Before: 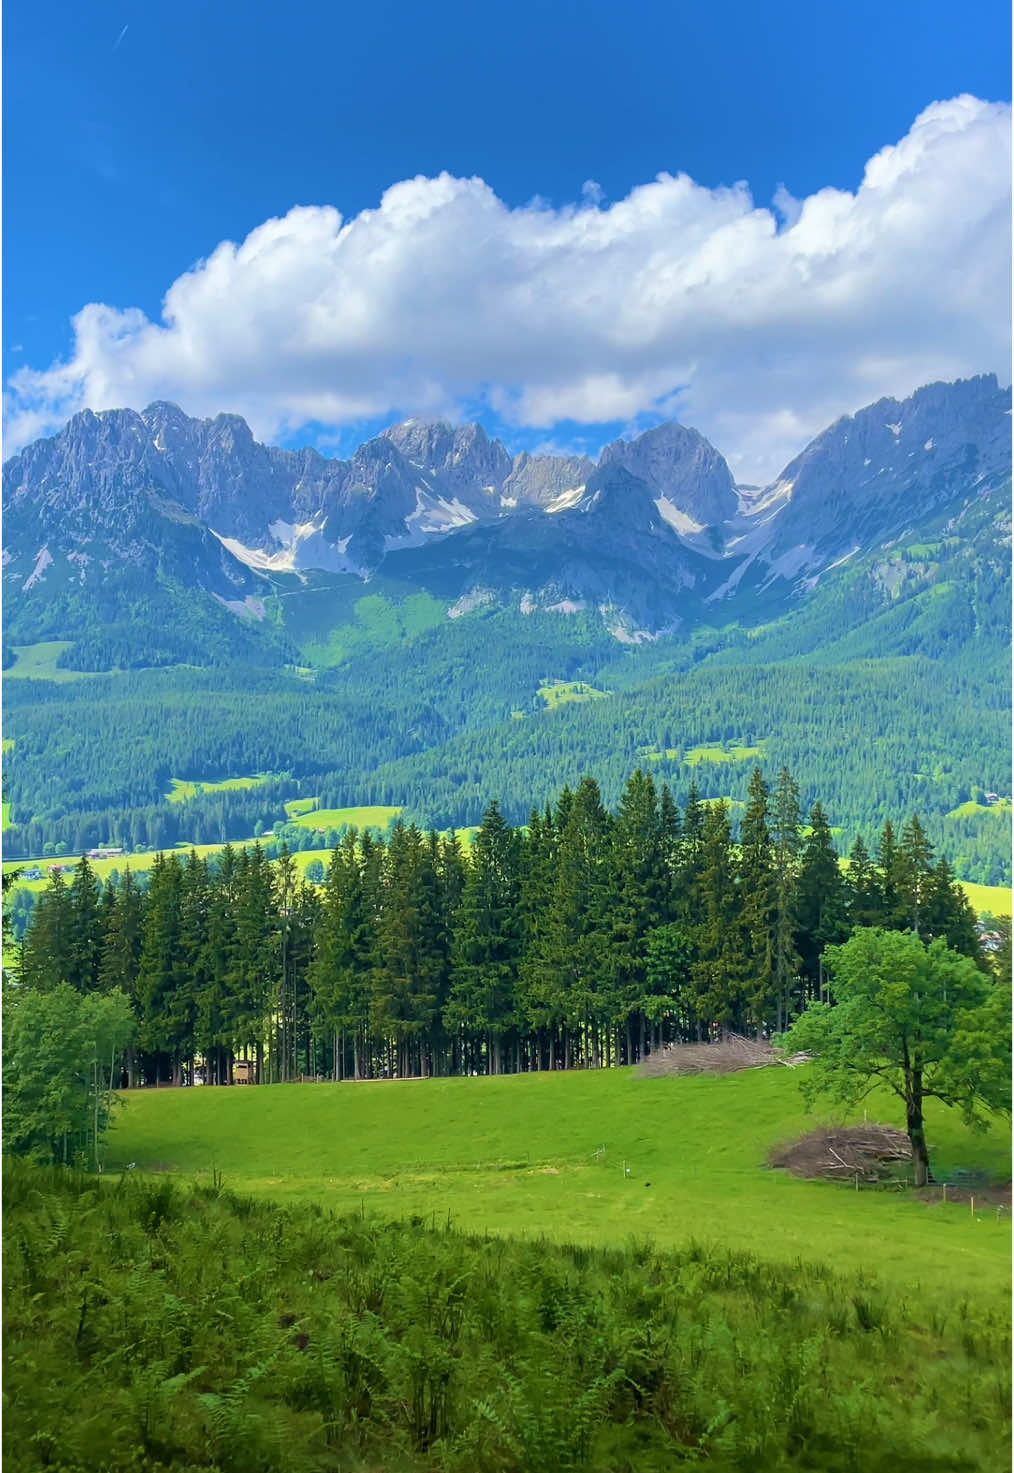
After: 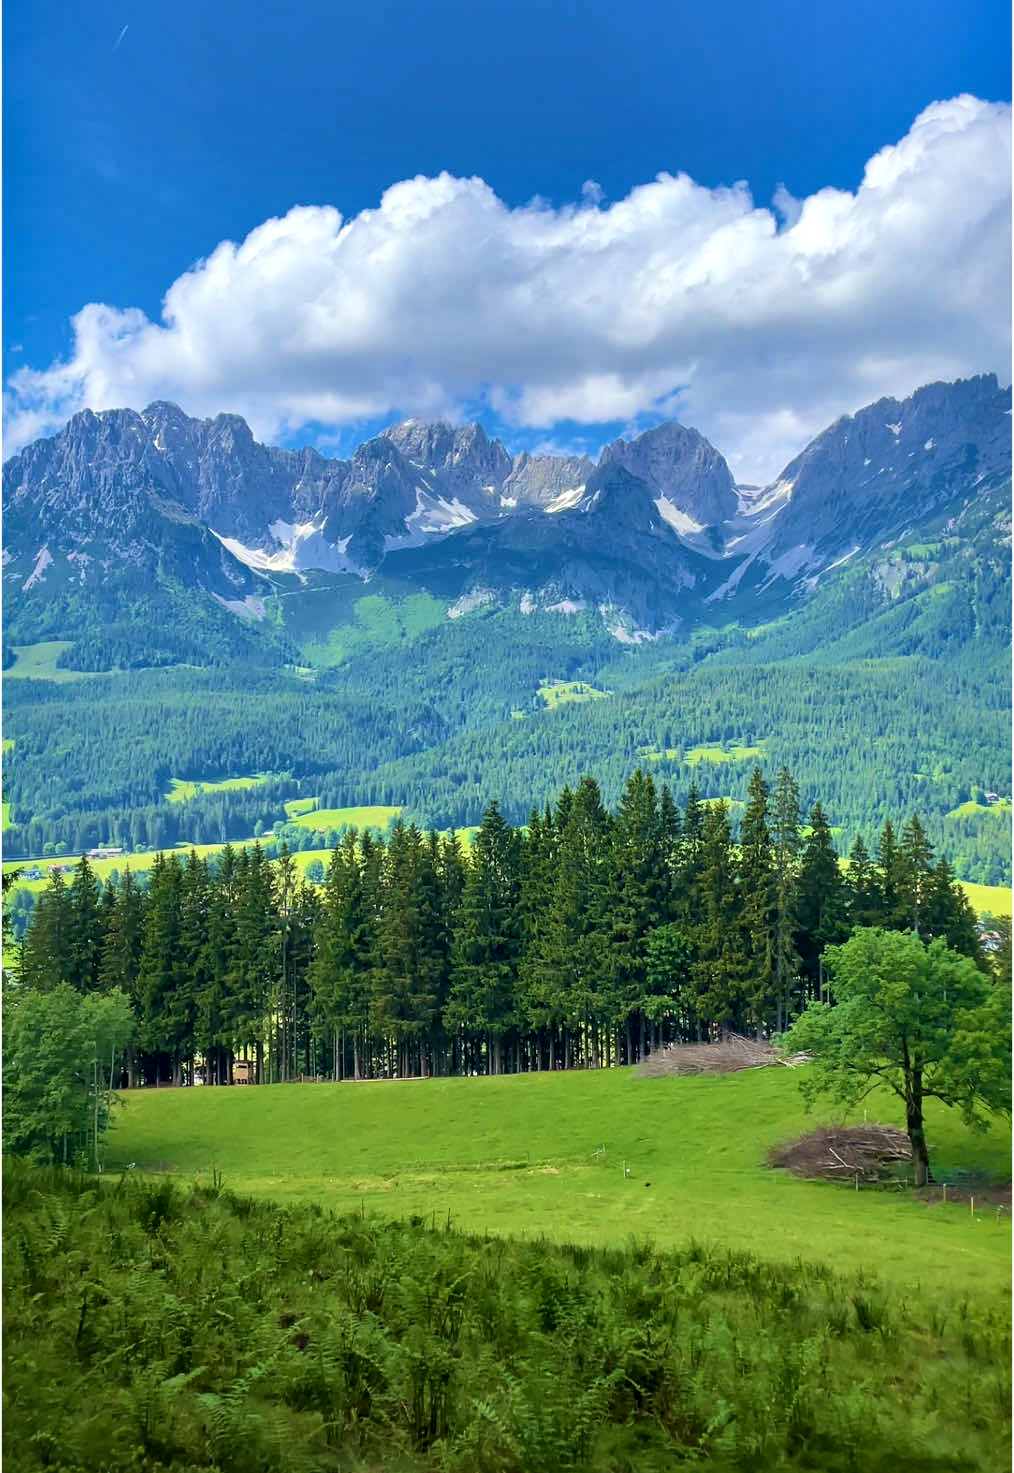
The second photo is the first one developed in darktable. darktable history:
exposure: compensate highlight preservation false
shadows and highlights: radius 127.02, shadows 30.49, highlights -30.56, low approximation 0.01, soften with gaussian
local contrast: mode bilateral grid, contrast 21, coarseness 100, detail 150%, midtone range 0.2
